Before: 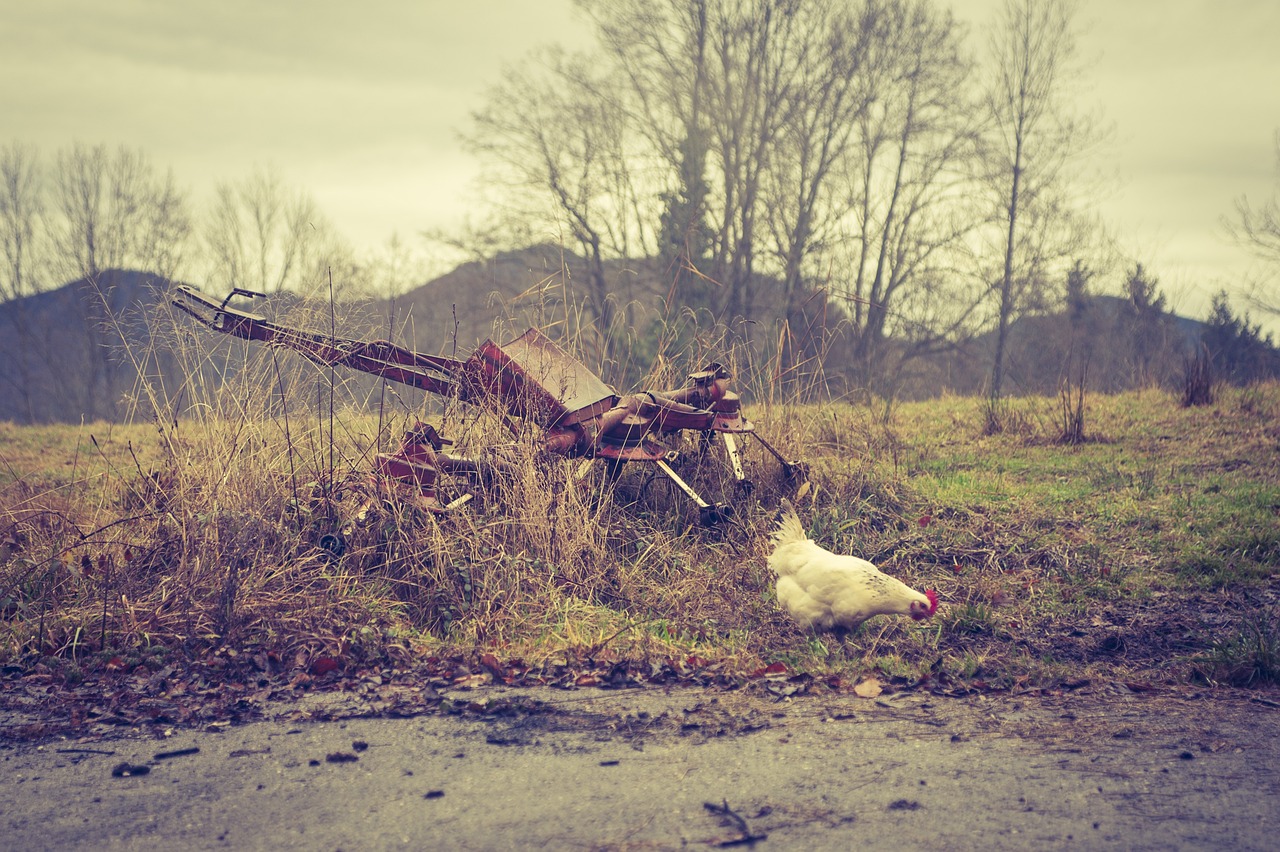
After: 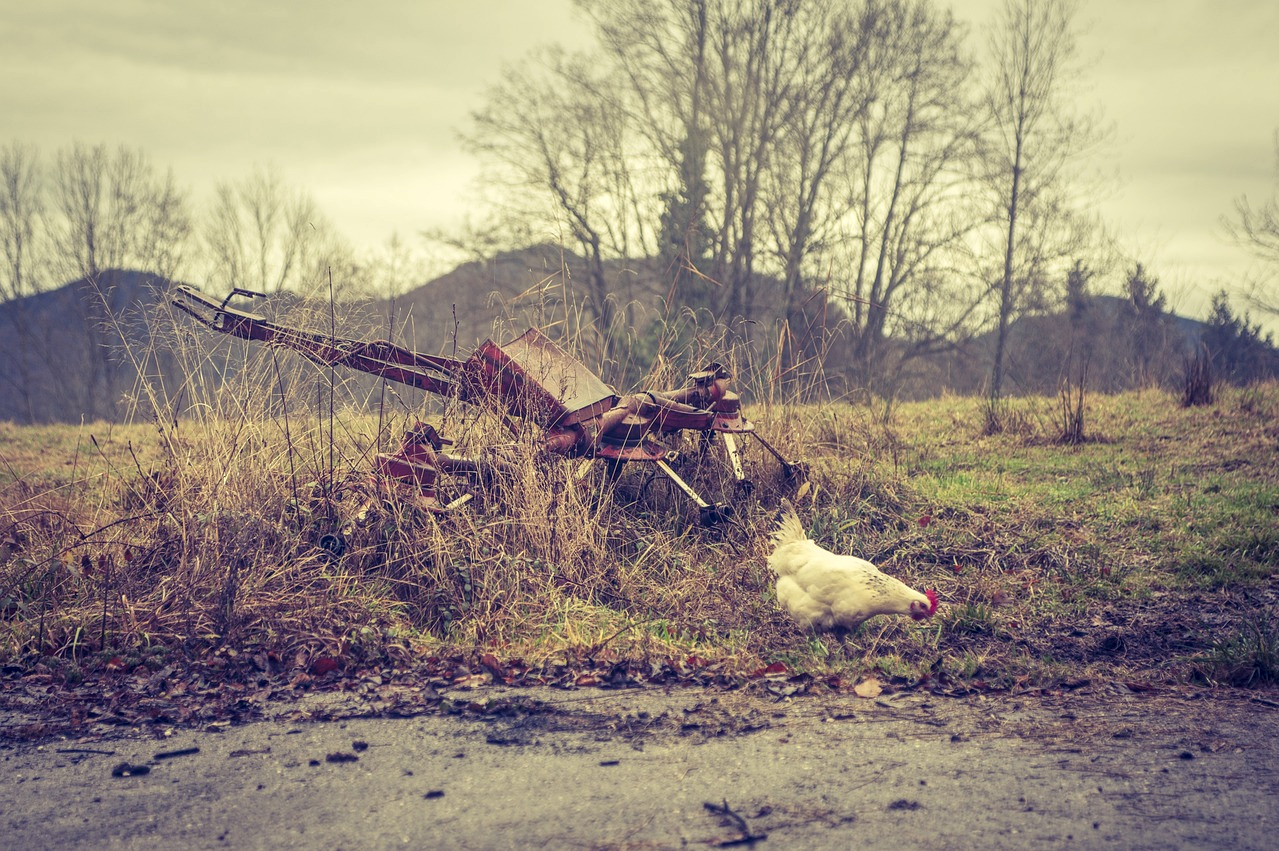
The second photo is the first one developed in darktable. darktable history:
crop: left 0.03%
local contrast: on, module defaults
